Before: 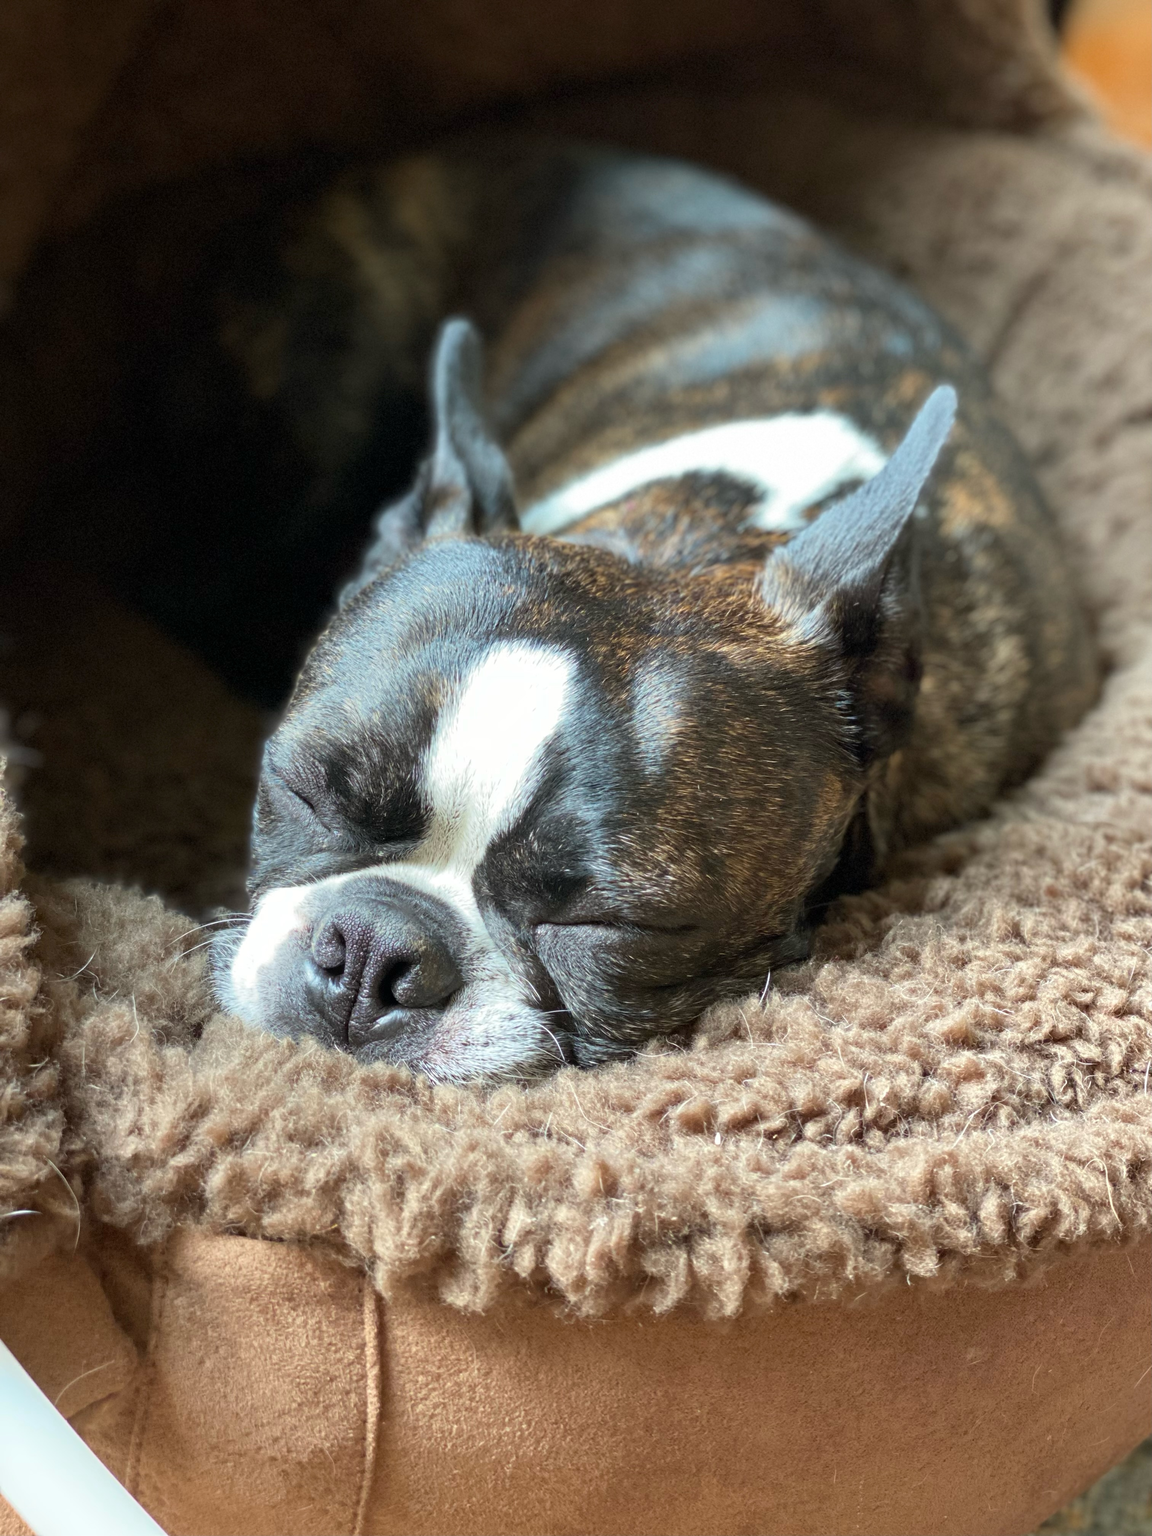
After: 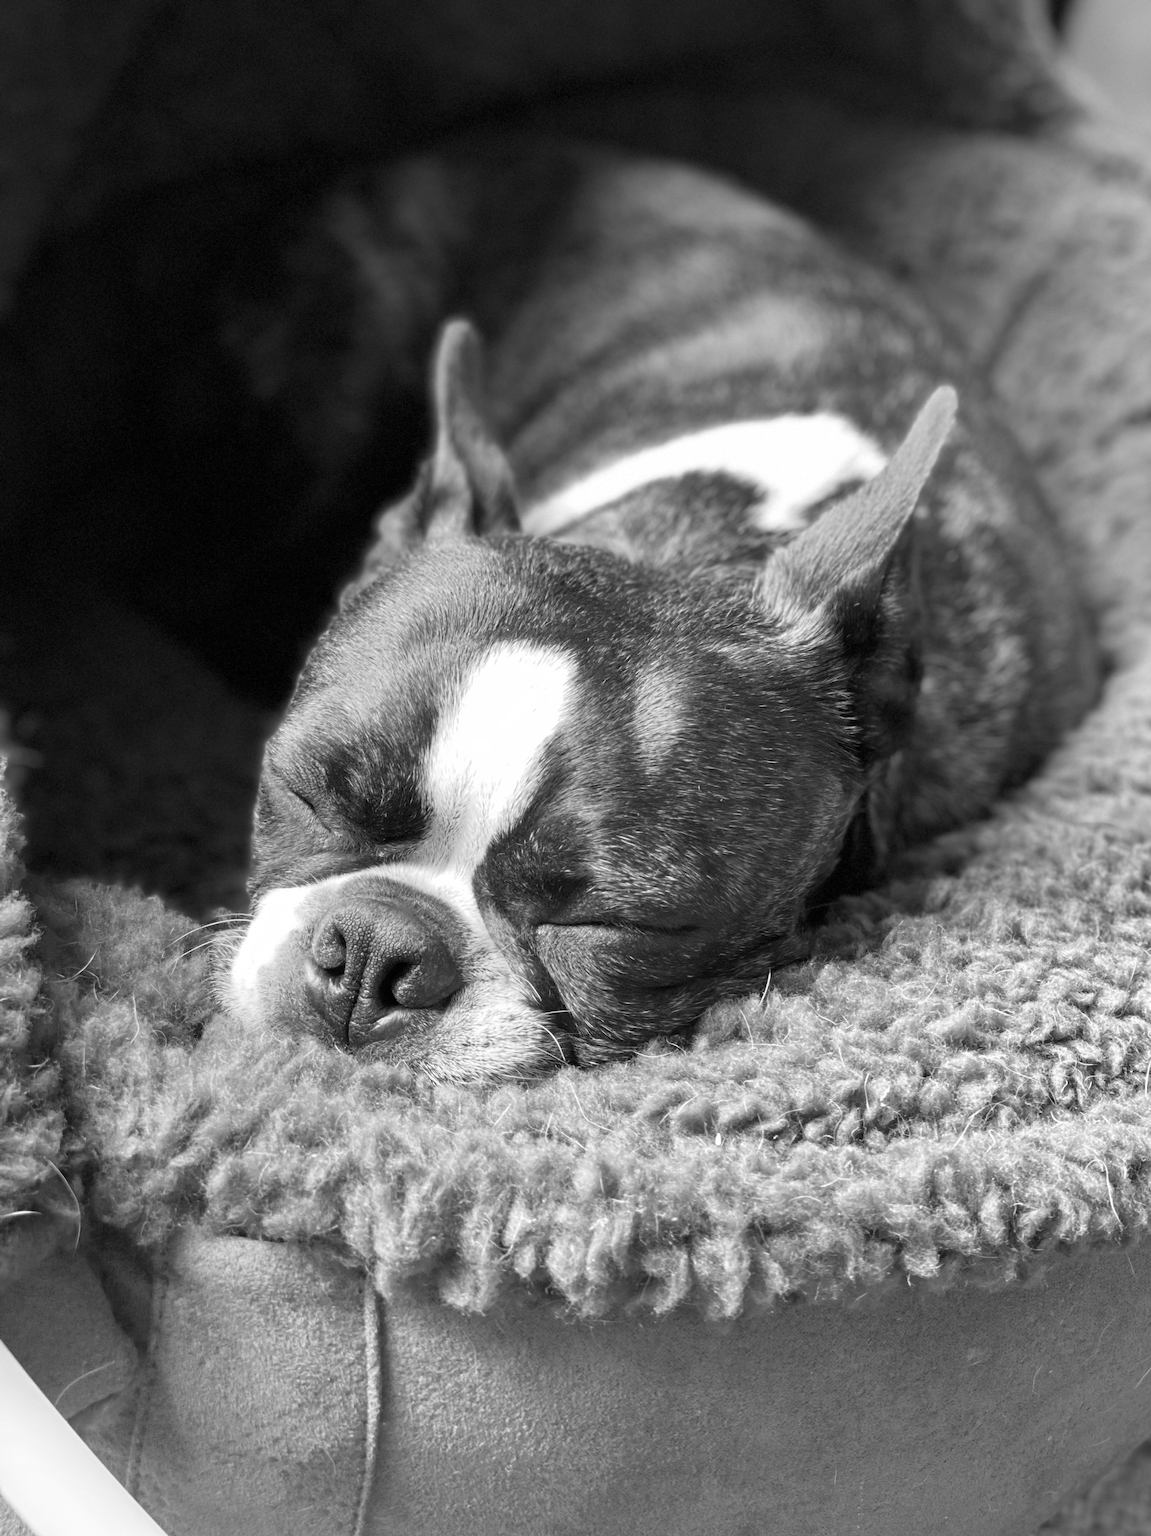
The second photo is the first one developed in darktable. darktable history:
color correction: saturation 0.3
monochrome: on, module defaults
